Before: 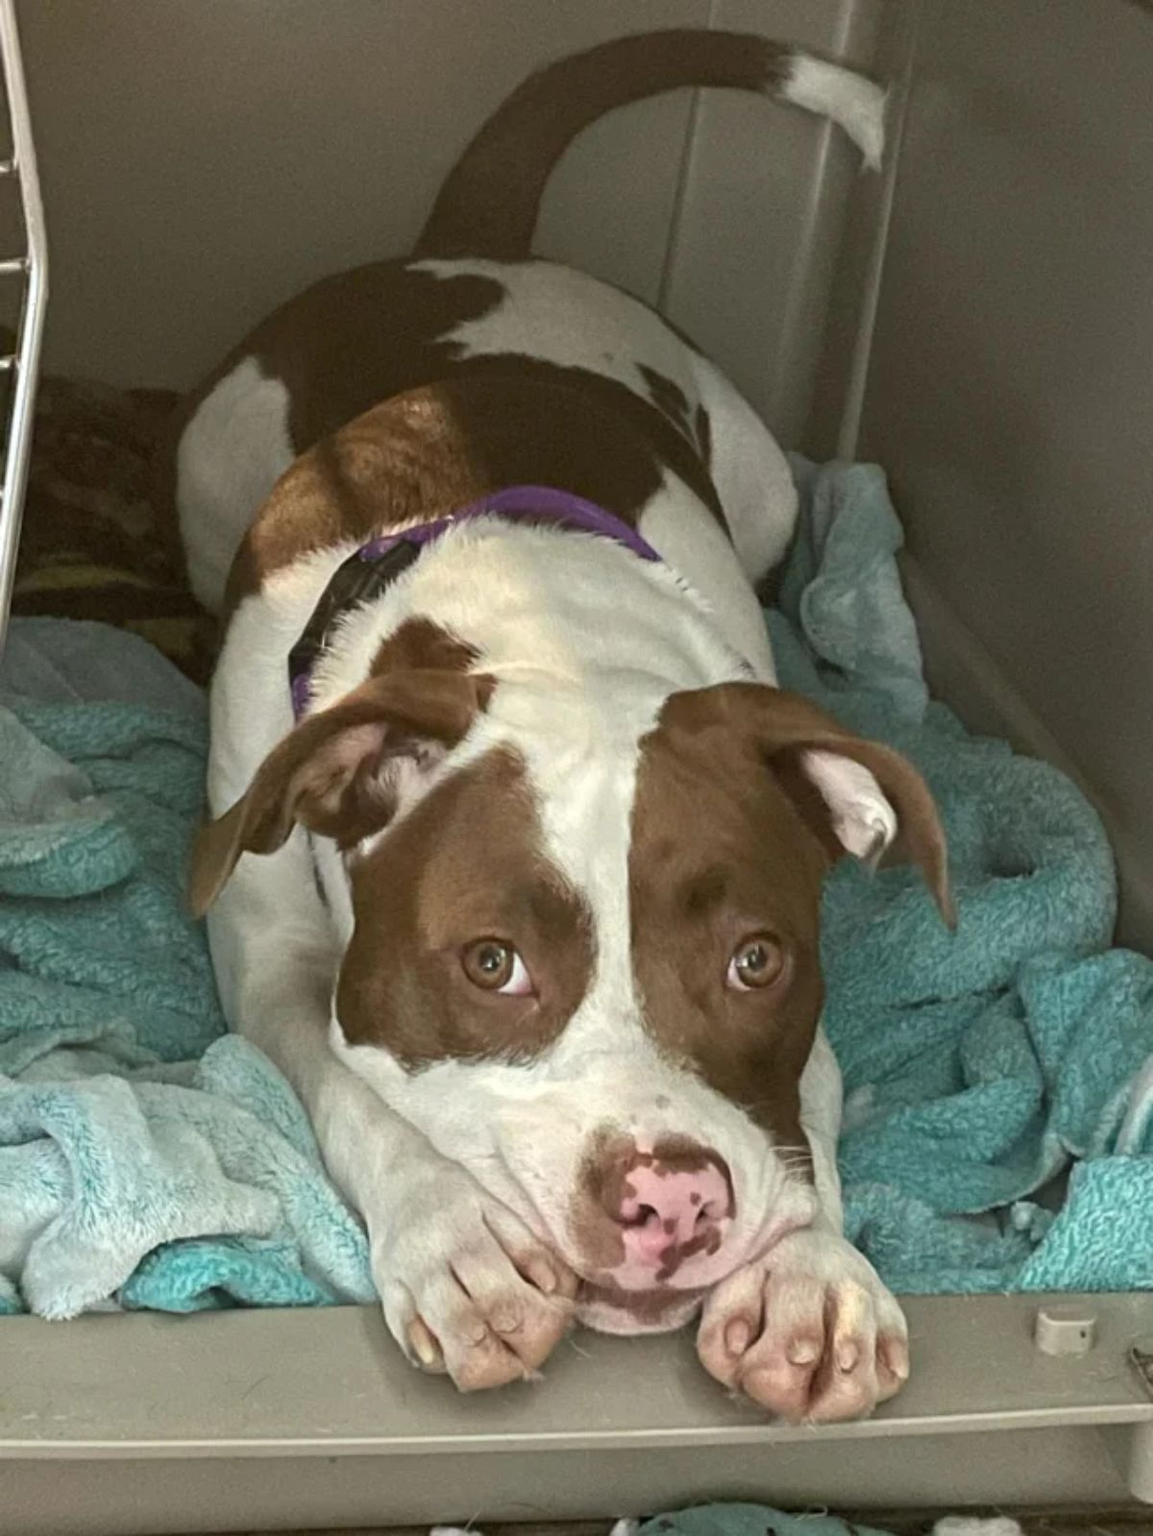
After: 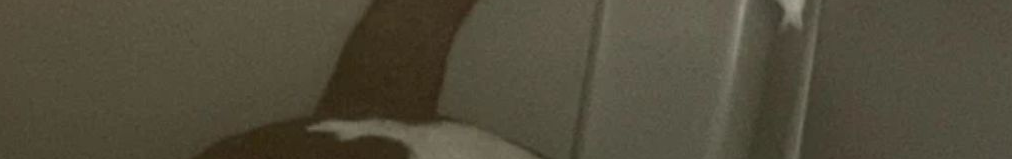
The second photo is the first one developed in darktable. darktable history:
exposure: compensate highlight preservation false
white balance: emerald 1
crop and rotate: left 9.644%, top 9.491%, right 6.021%, bottom 80.509%
